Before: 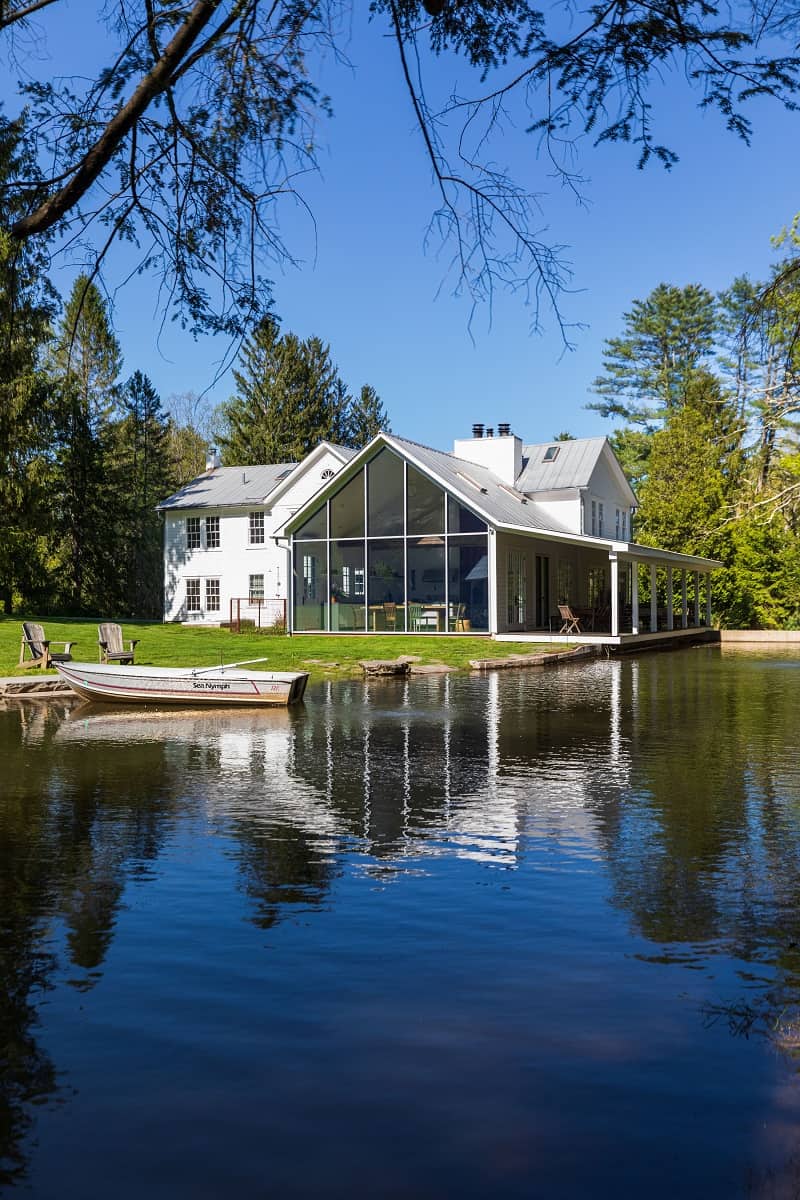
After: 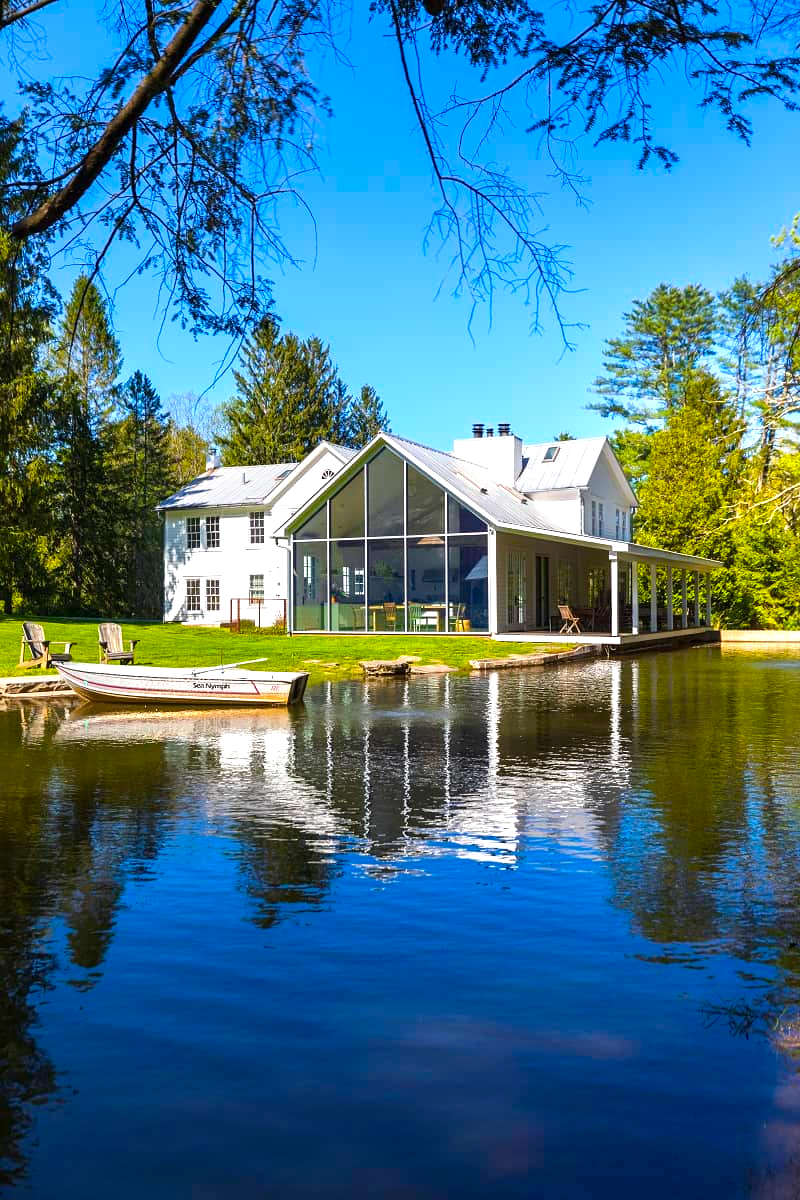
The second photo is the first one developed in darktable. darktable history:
exposure: black level correction 0, exposure 0.7 EV, compensate exposure bias true, compensate highlight preservation false
color balance rgb: linear chroma grading › global chroma 15%, perceptual saturation grading › global saturation 30%
